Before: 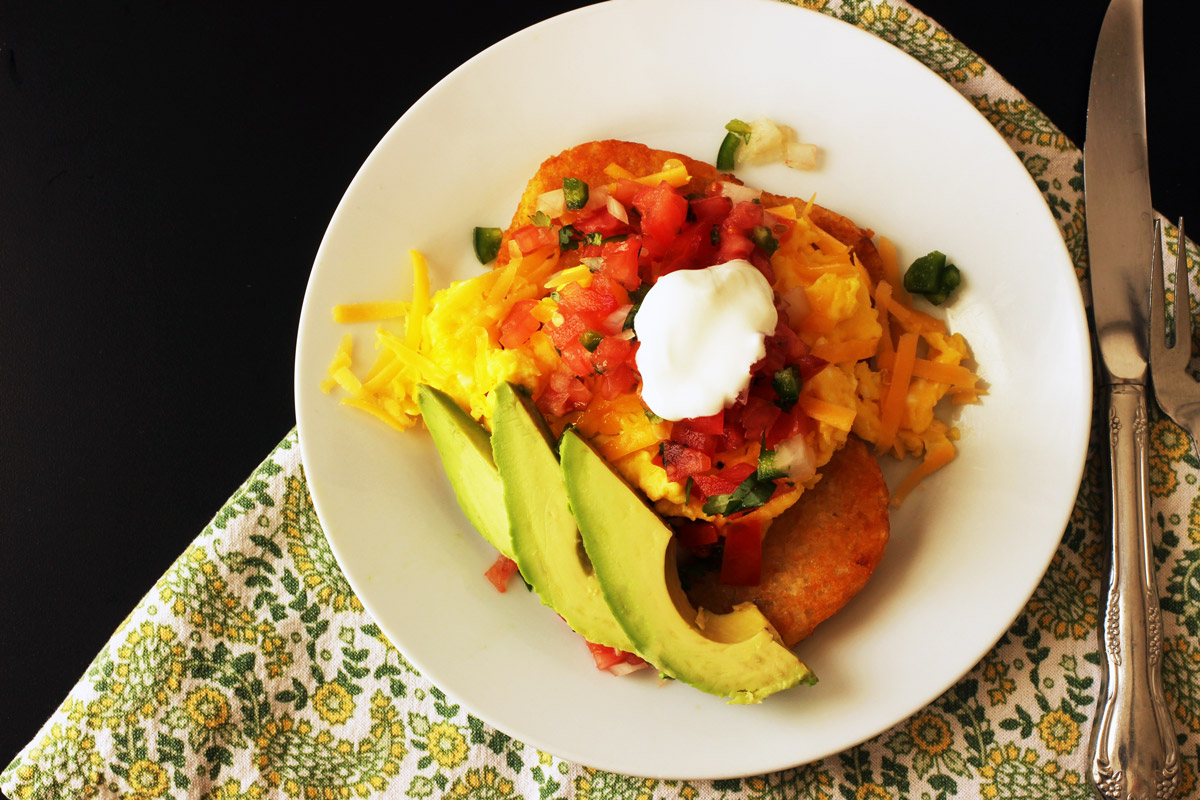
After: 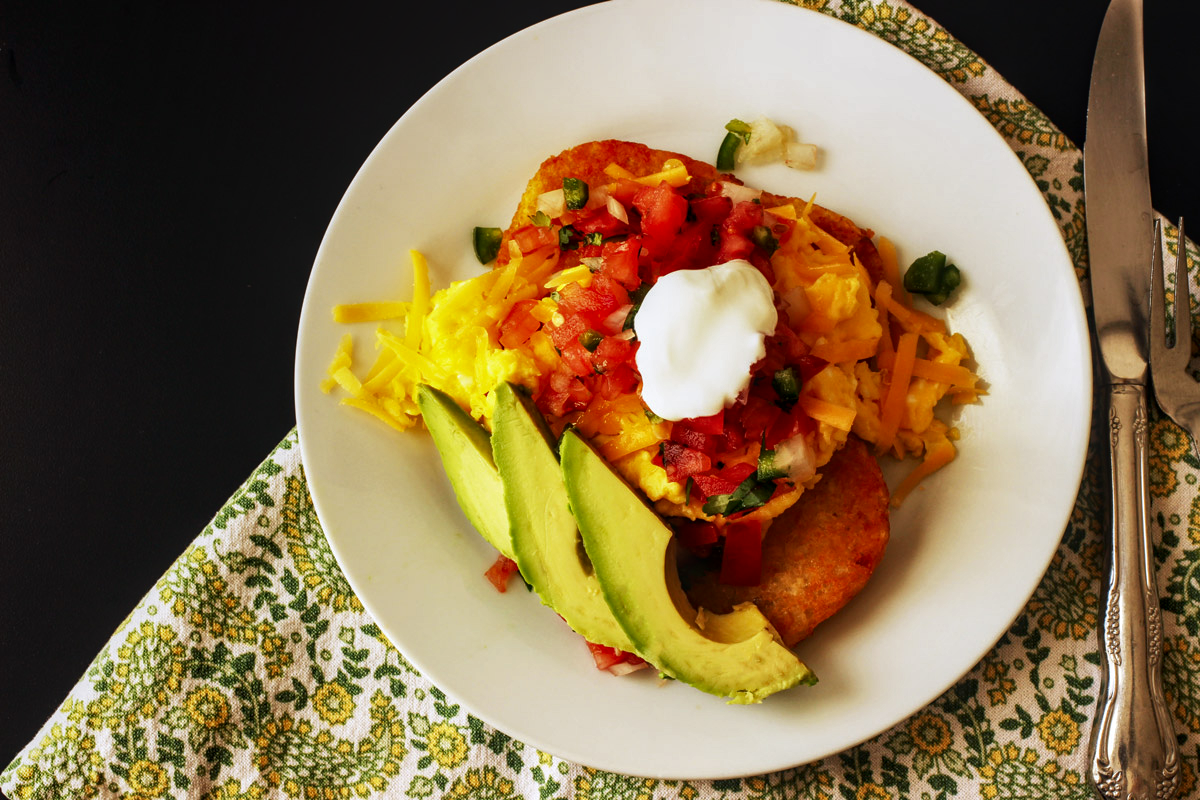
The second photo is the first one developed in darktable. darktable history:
contrast brightness saturation: brightness -0.087
local contrast: on, module defaults
